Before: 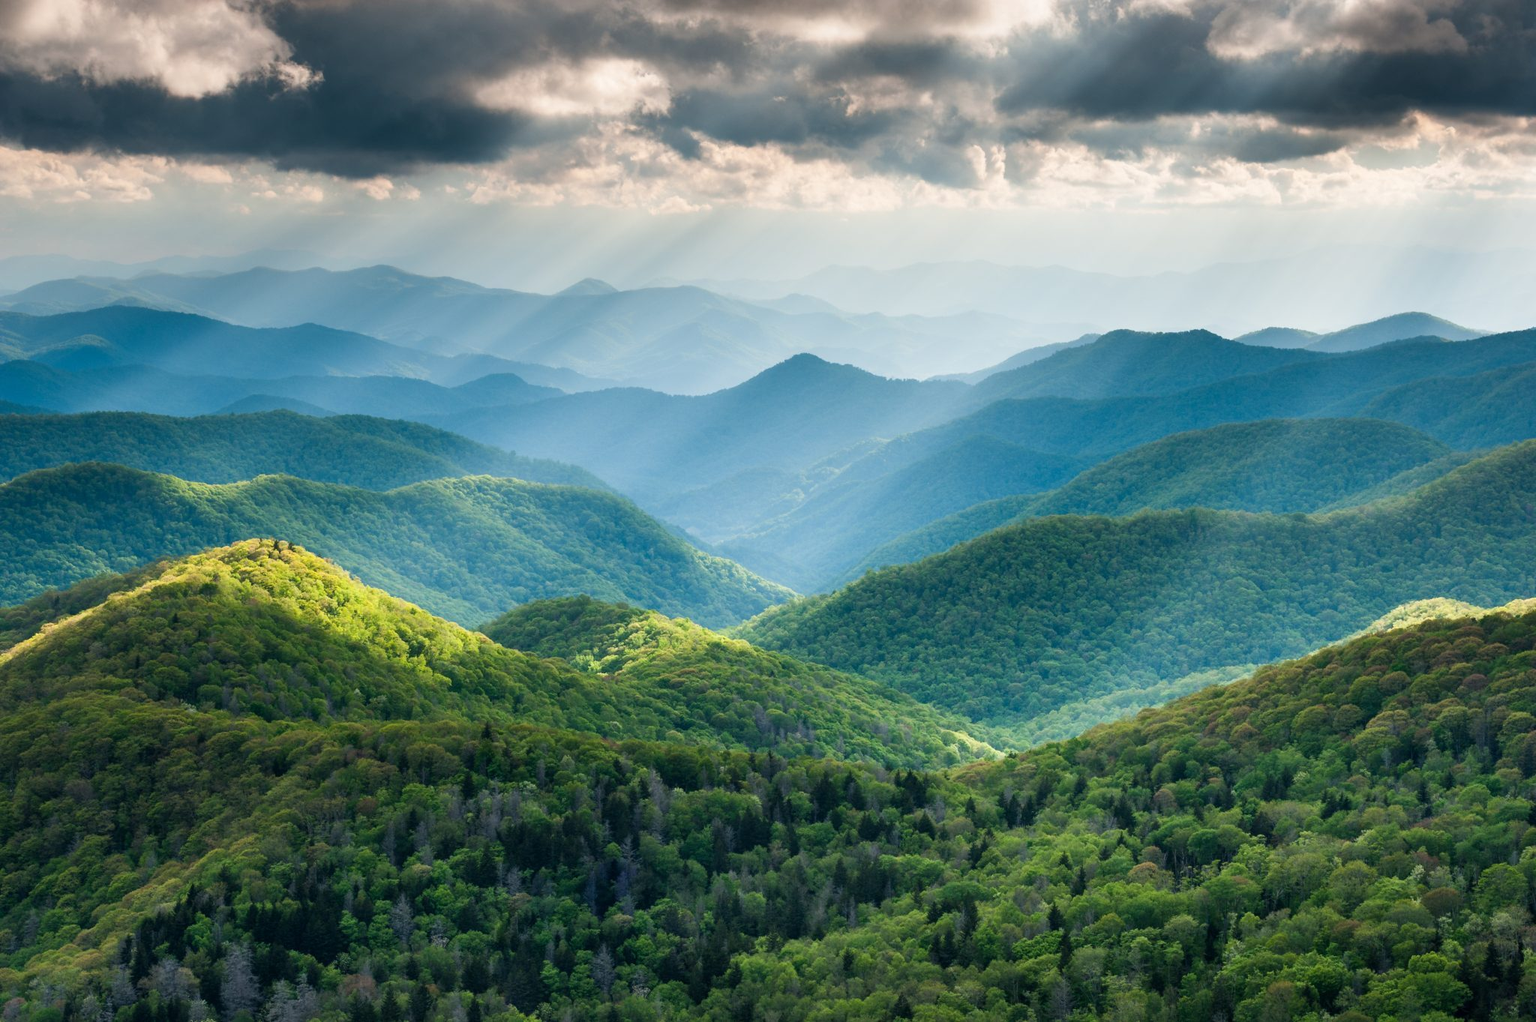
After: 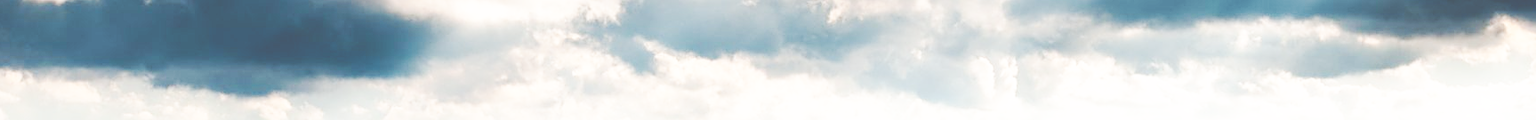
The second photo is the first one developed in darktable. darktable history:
sharpen: on, module defaults
base curve: curves: ch0 [(0, 0) (0.026, 0.03) (0.109, 0.232) (0.351, 0.748) (0.669, 0.968) (1, 1)], preserve colors none
crop and rotate: left 9.644%, top 9.491%, right 6.021%, bottom 80.509%
tone curve: curves: ch0 [(0, 0) (0.003, 0.301) (0.011, 0.302) (0.025, 0.307) (0.044, 0.313) (0.069, 0.316) (0.1, 0.322) (0.136, 0.325) (0.177, 0.341) (0.224, 0.358) (0.277, 0.386) (0.335, 0.429) (0.399, 0.486) (0.468, 0.556) (0.543, 0.644) (0.623, 0.728) (0.709, 0.796) (0.801, 0.854) (0.898, 0.908) (1, 1)], preserve colors none
